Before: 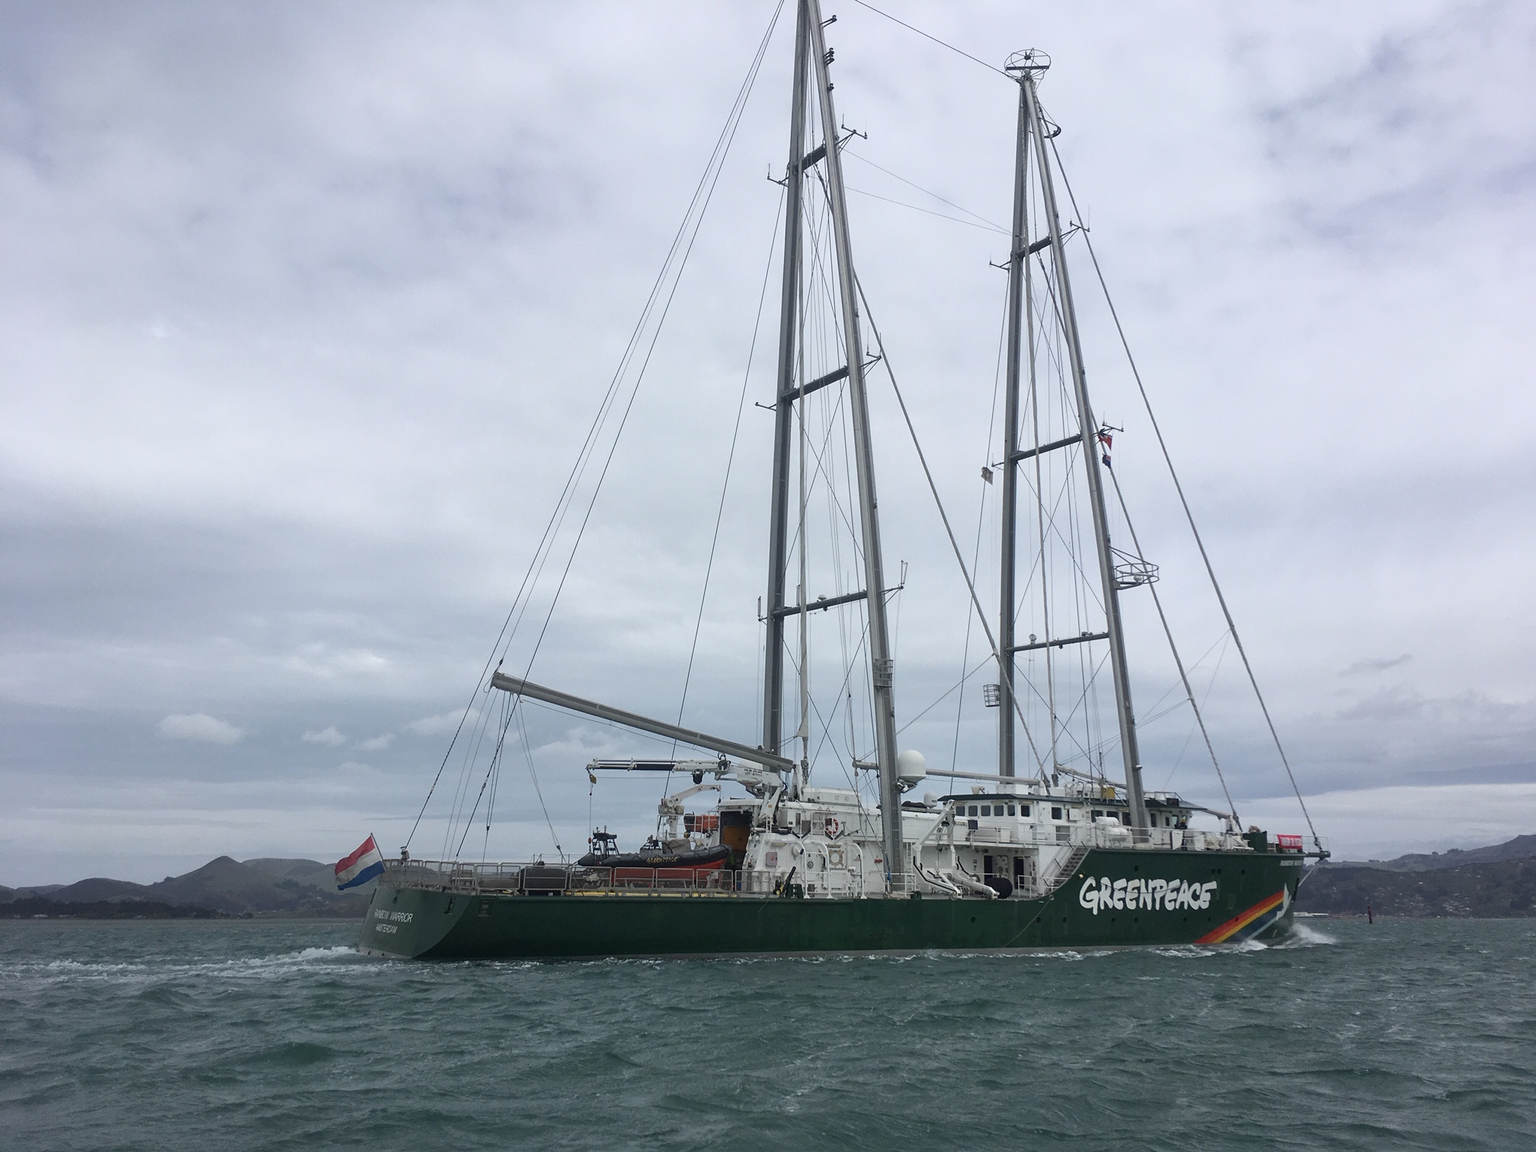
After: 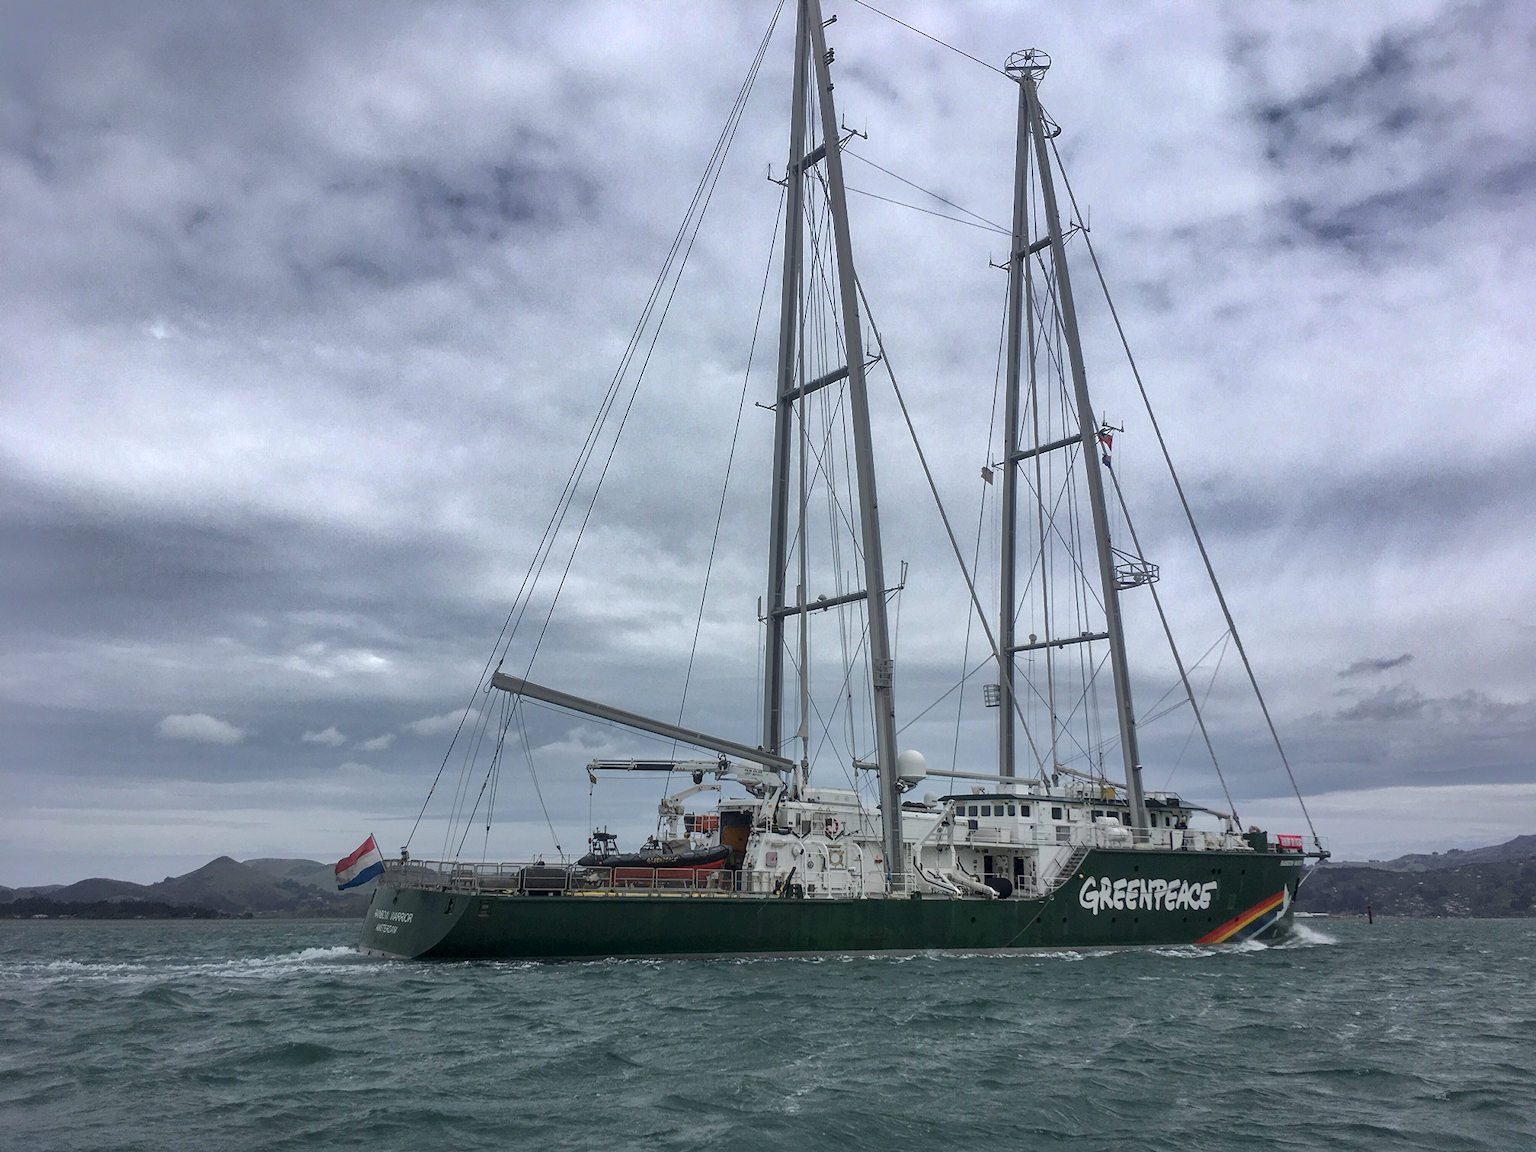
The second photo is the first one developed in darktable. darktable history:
shadows and highlights: shadows 25.2, highlights -71.17
exposure: exposure 0.203 EV, compensate exposure bias true, compensate highlight preservation false
local contrast: detail 130%
